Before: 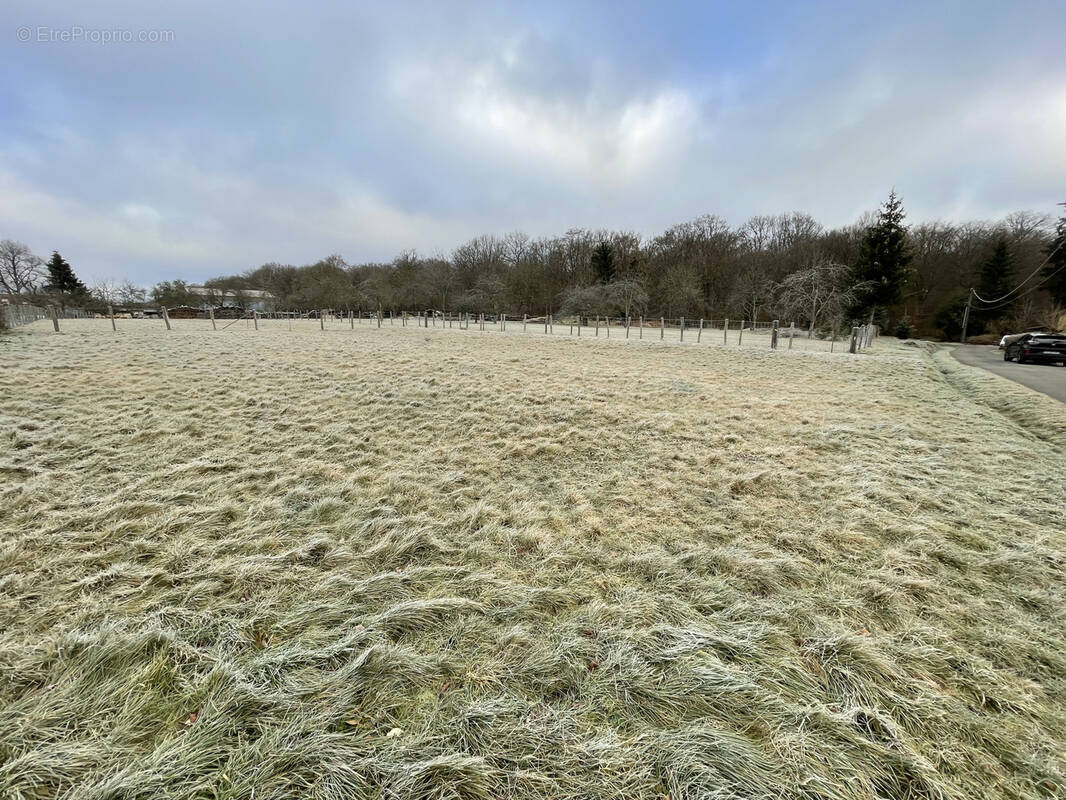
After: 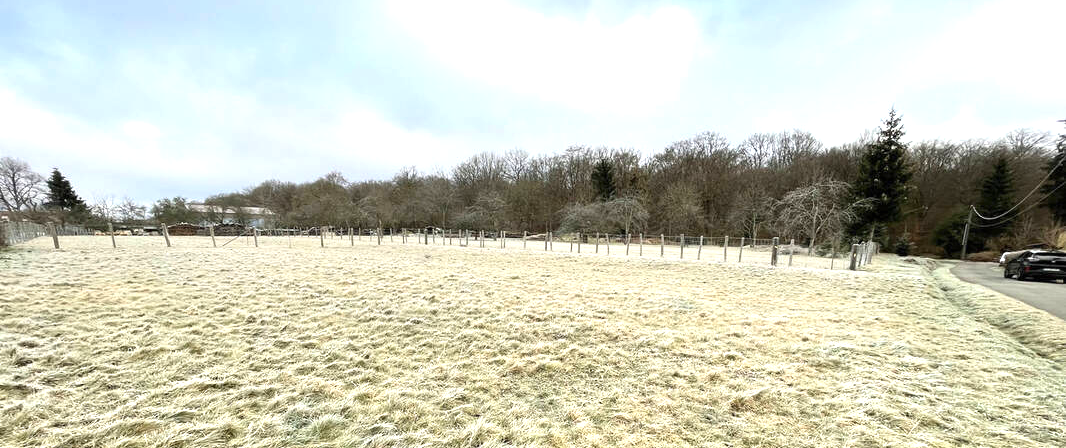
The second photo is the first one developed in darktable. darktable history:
exposure: black level correction 0, exposure 0.889 EV, compensate highlight preservation false
crop and rotate: top 10.482%, bottom 33.514%
